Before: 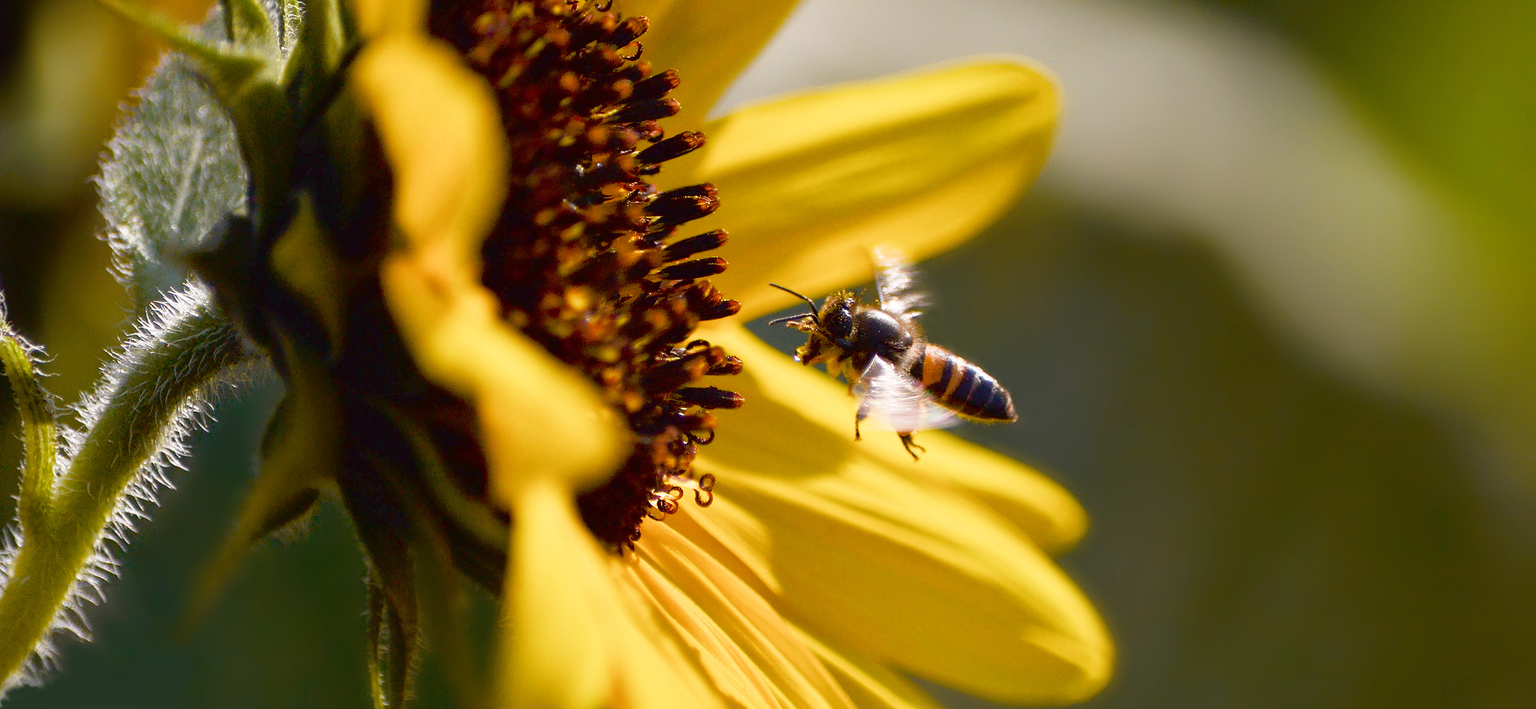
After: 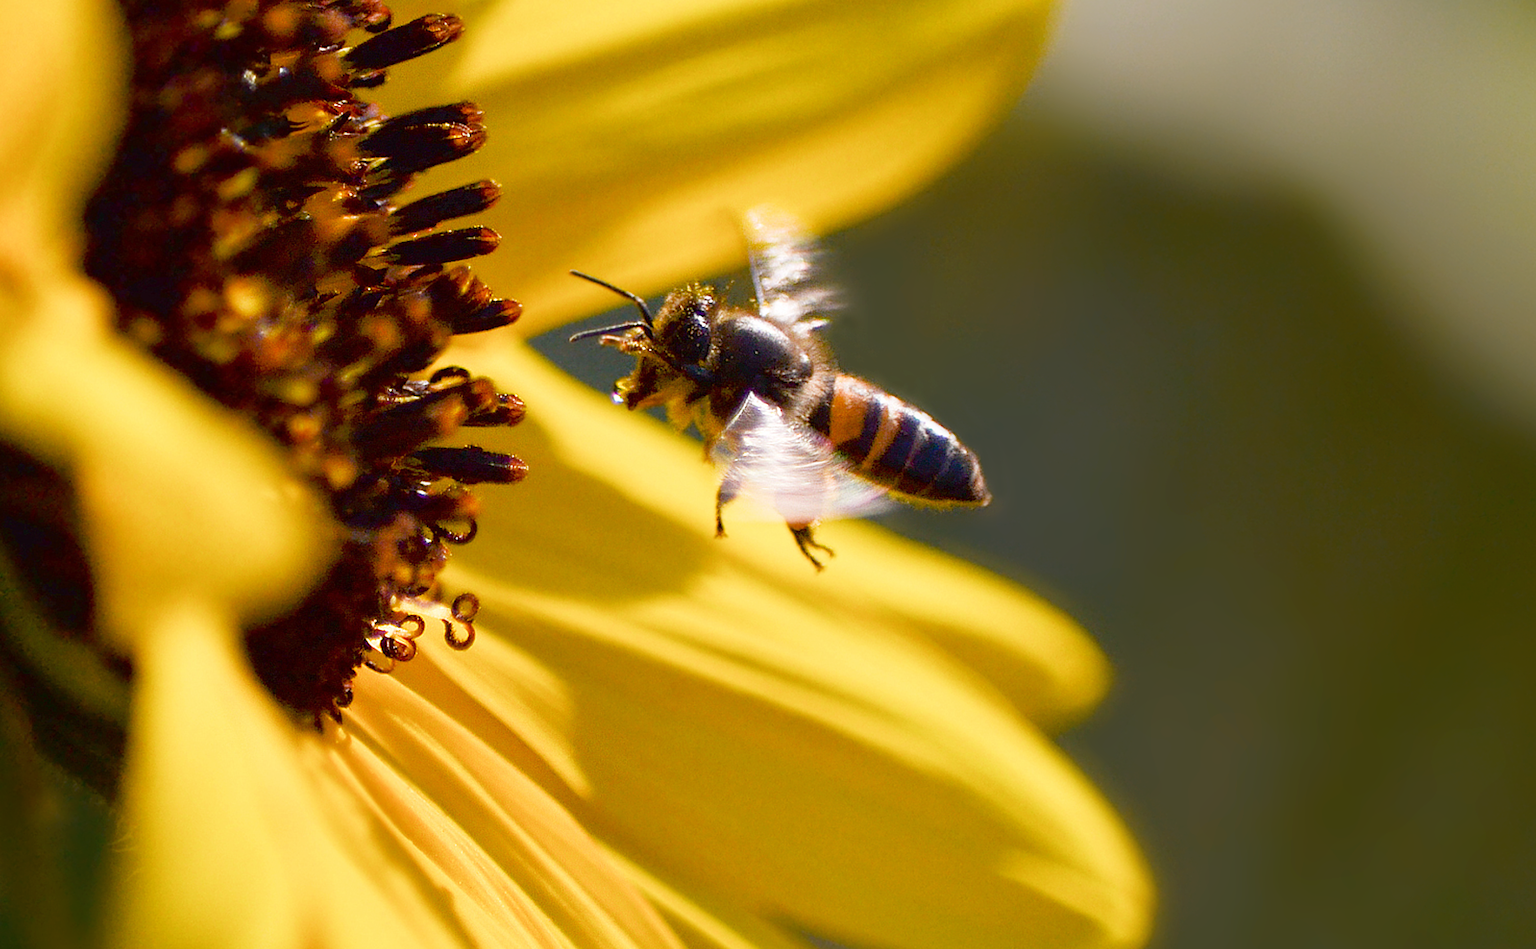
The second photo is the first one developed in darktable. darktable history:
crop and rotate: left 28.154%, top 17.429%, right 12.726%, bottom 3.35%
